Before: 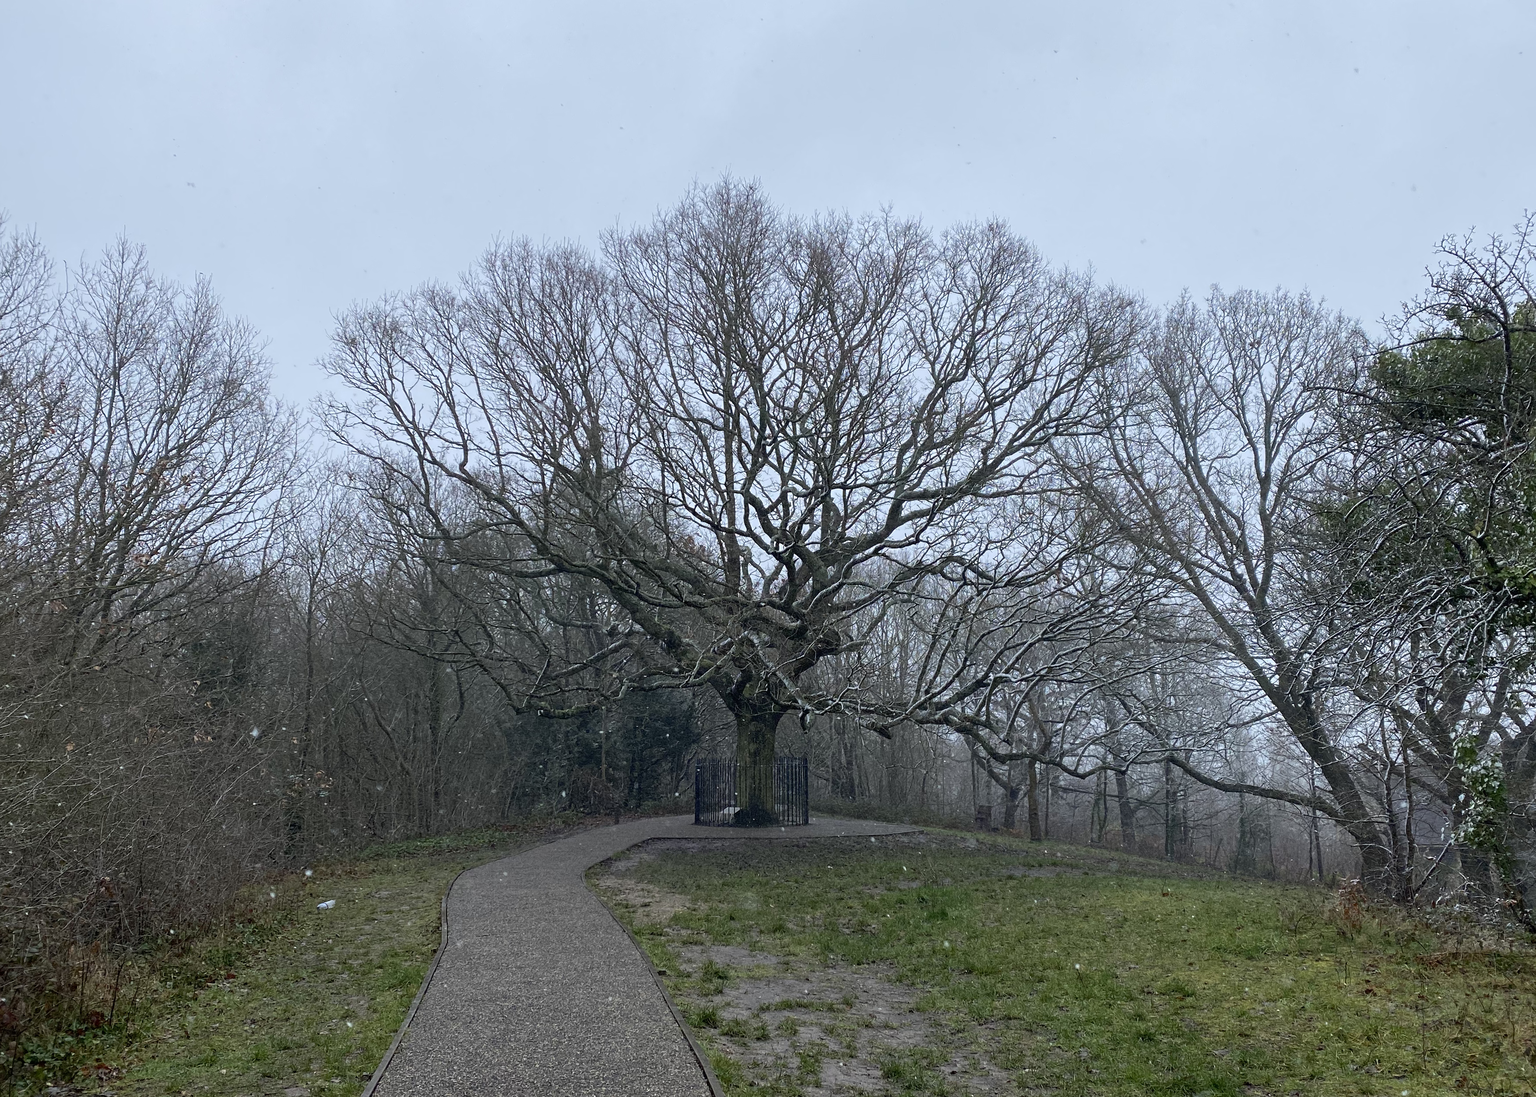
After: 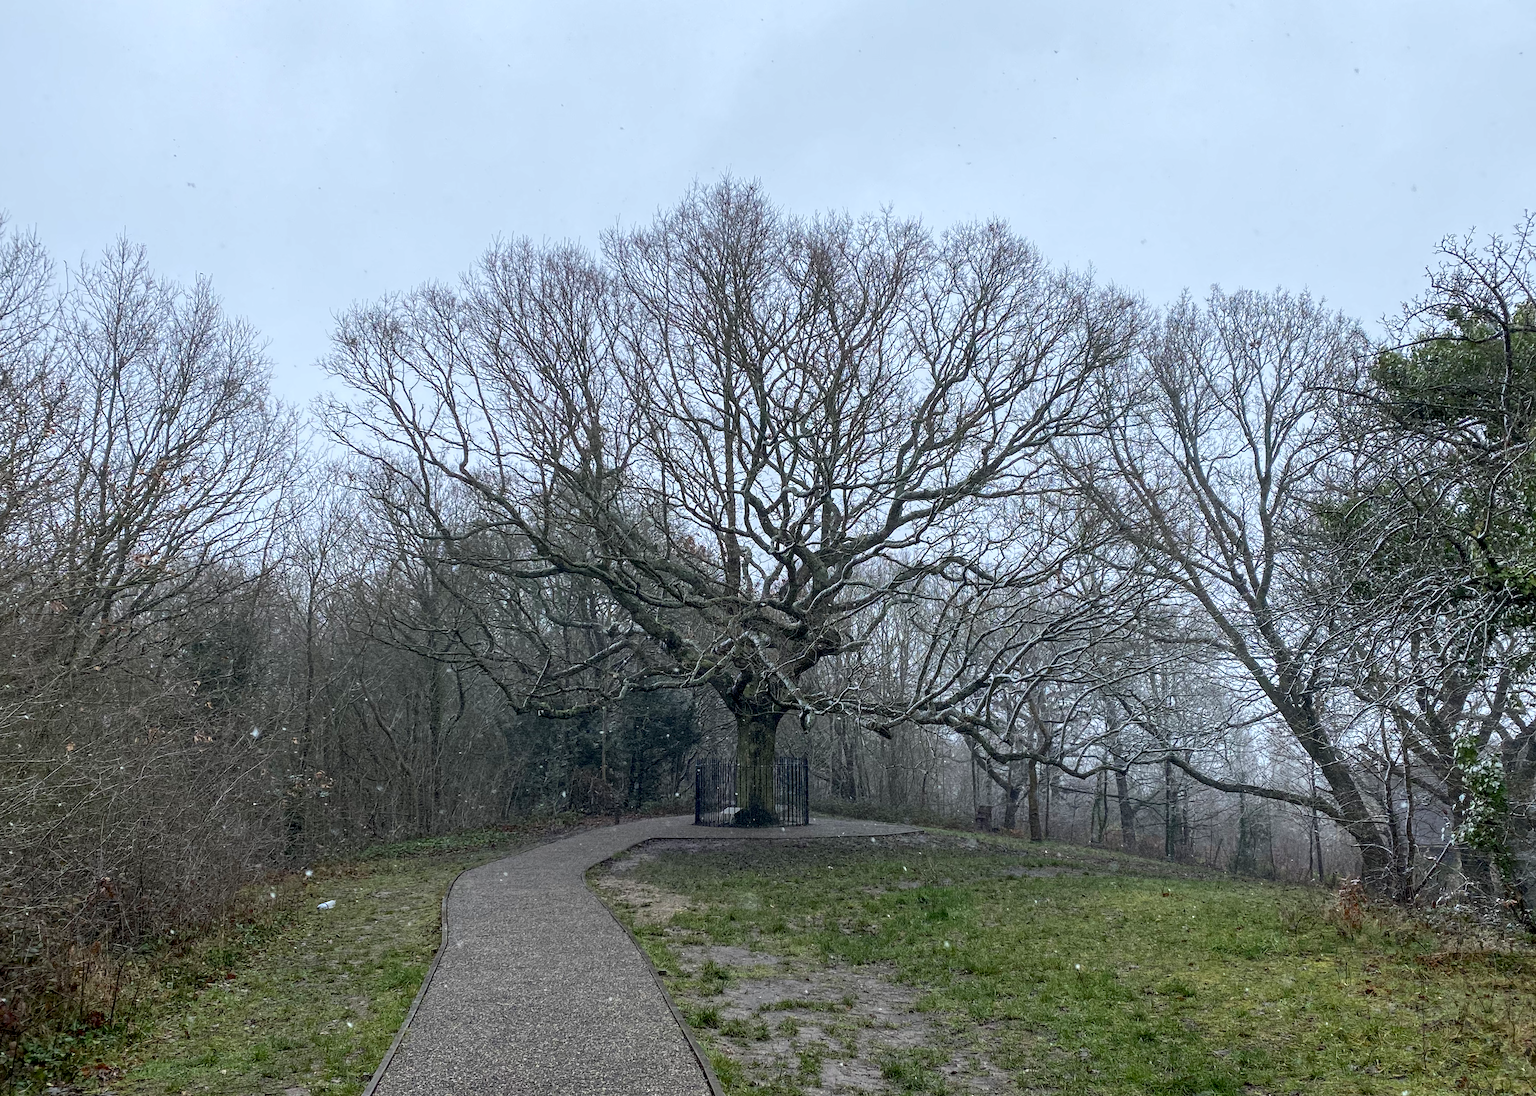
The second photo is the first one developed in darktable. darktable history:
exposure: black level correction 0, exposure 0.2 EV, compensate exposure bias true, compensate highlight preservation false
white balance: emerald 1
local contrast: detail 130%
